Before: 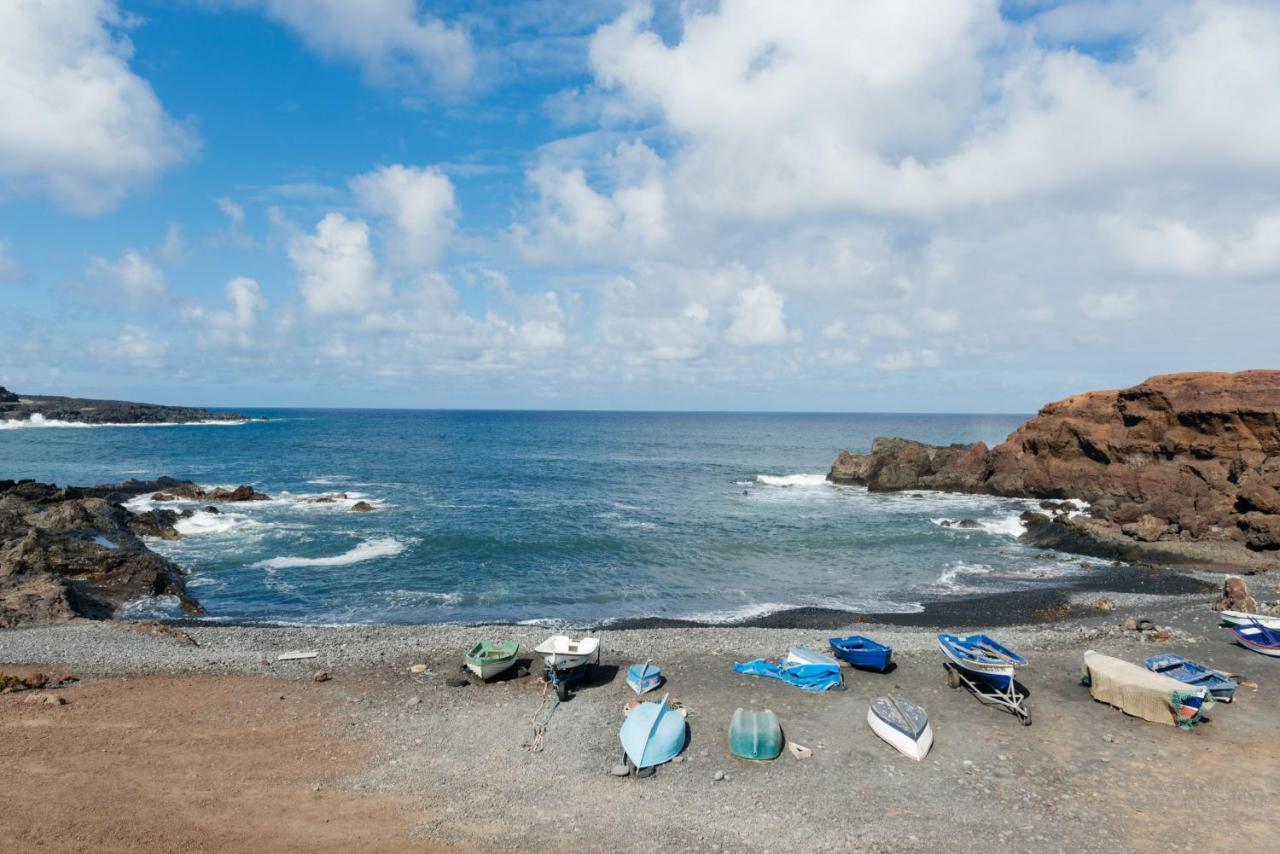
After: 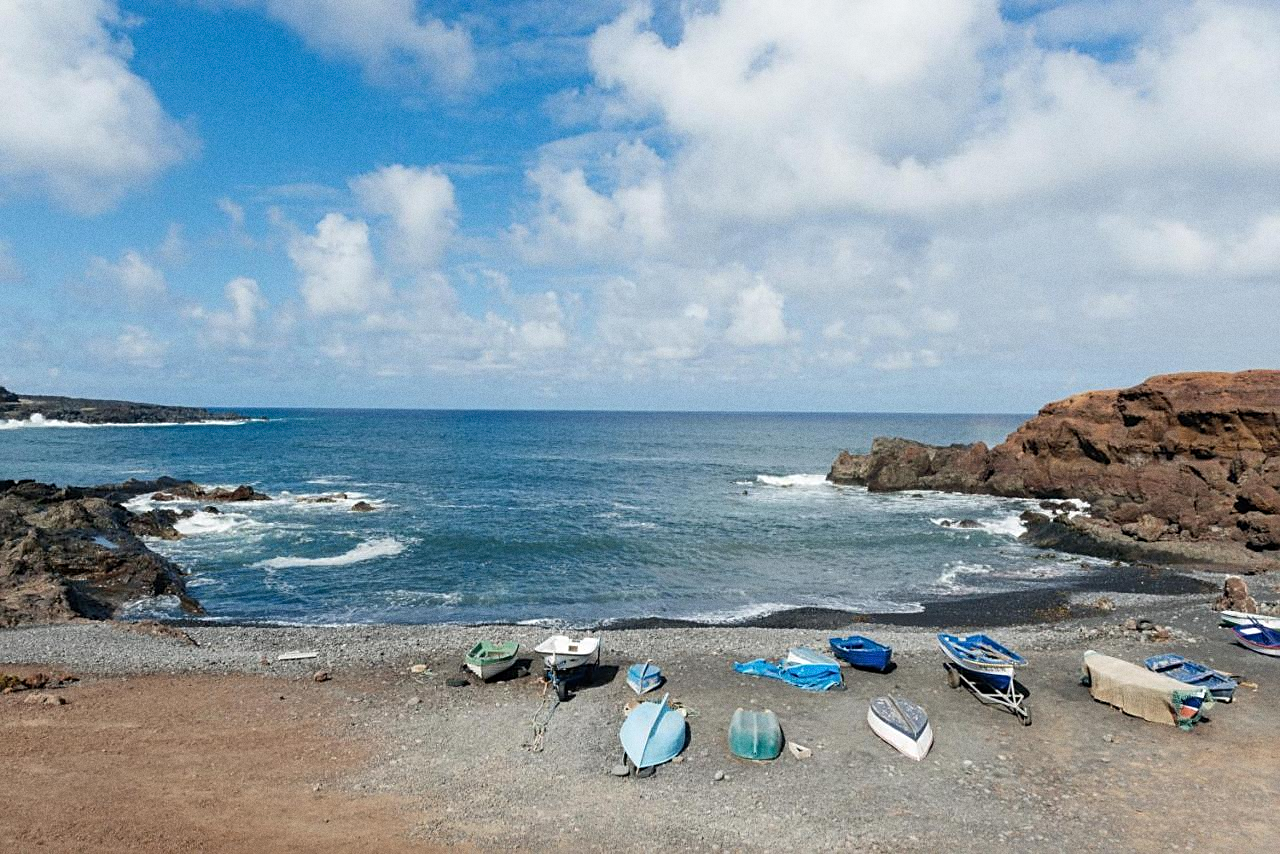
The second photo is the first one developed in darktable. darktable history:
grain: coarseness 0.09 ISO
sharpen: on, module defaults
